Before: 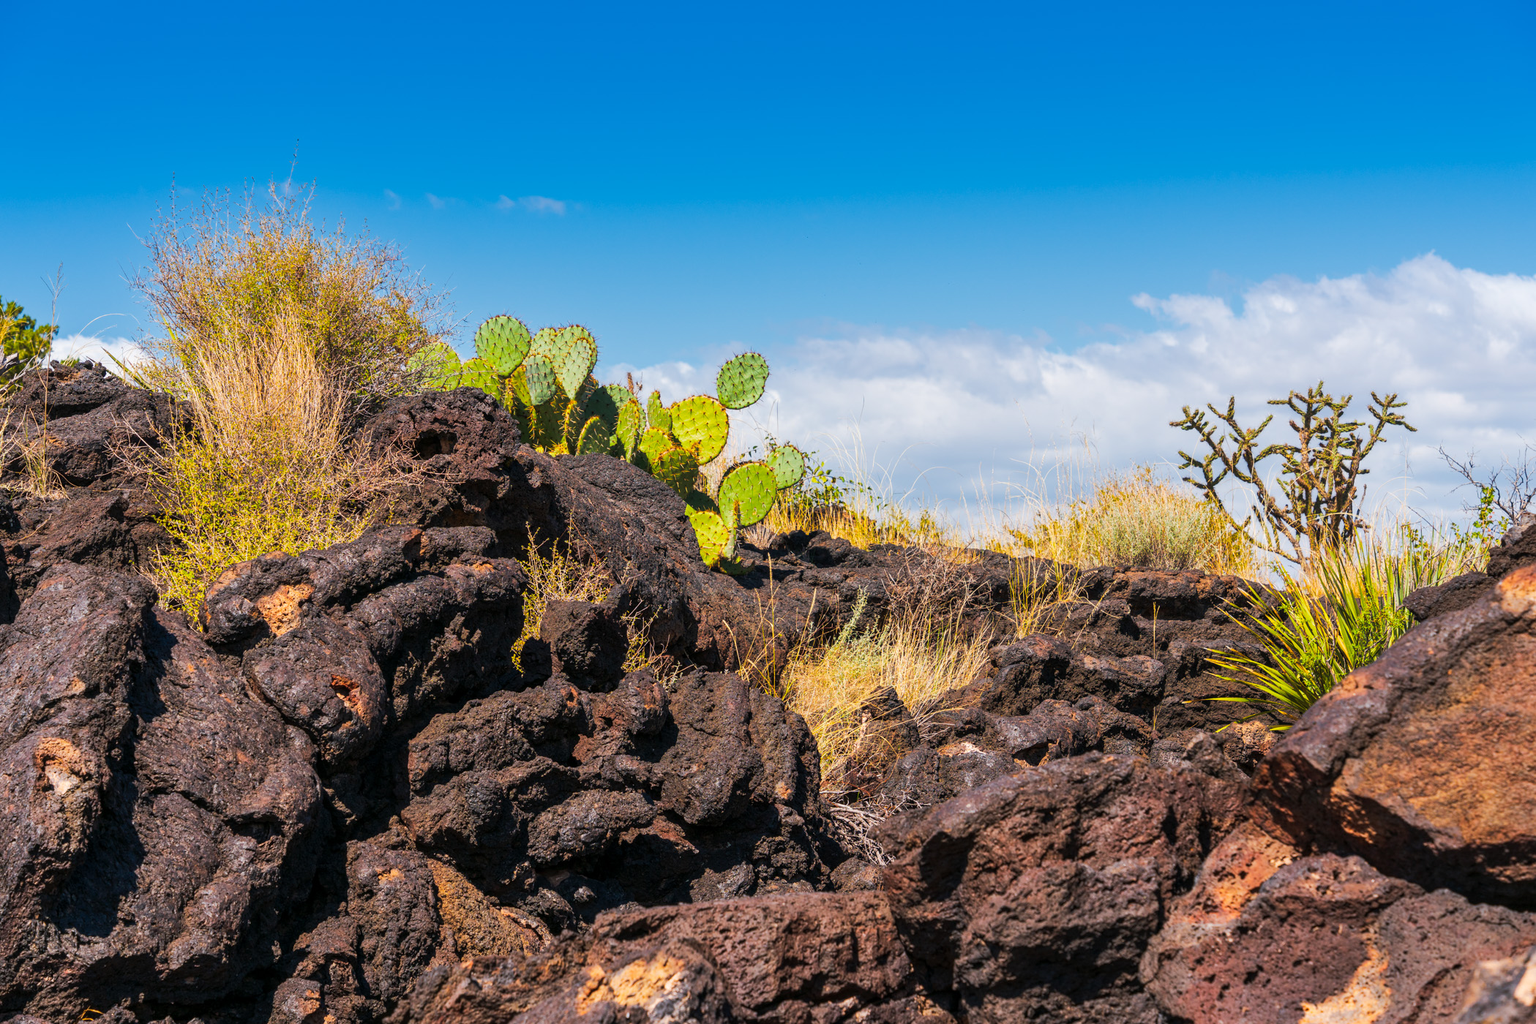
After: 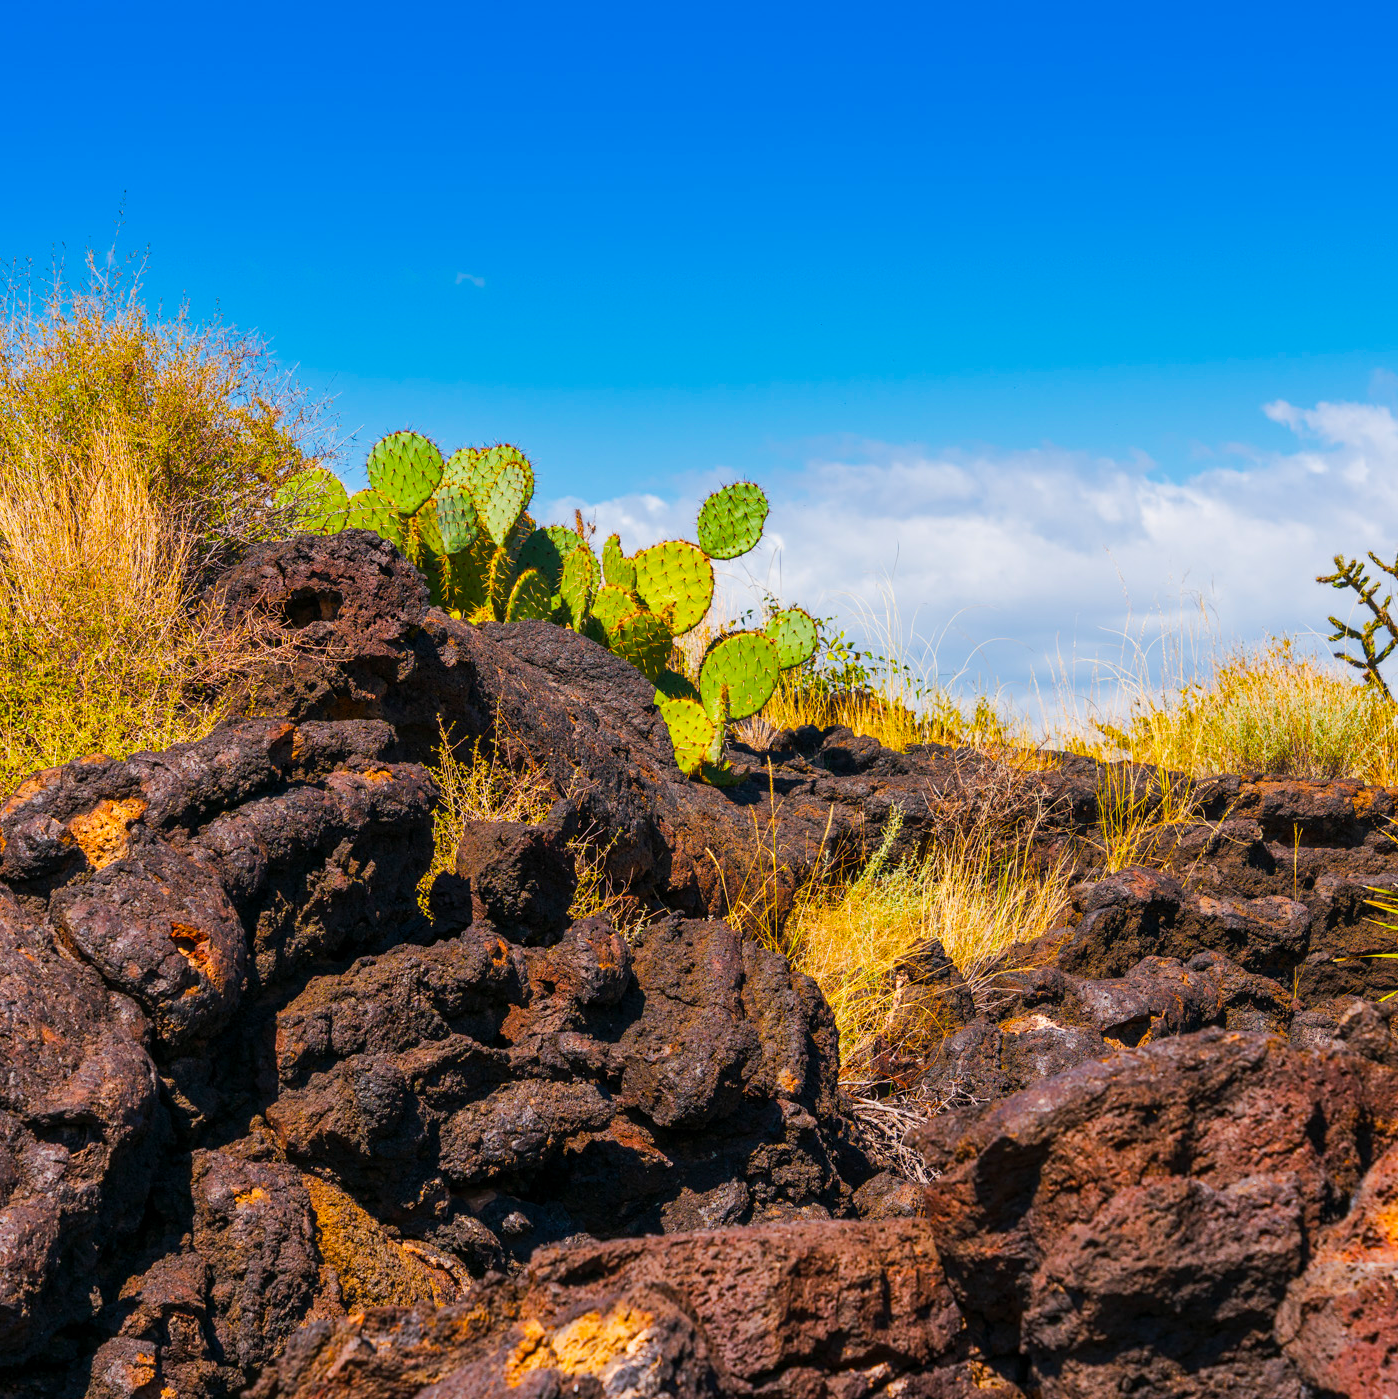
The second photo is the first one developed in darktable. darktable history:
crop and rotate: left 13.459%, right 19.924%
color balance rgb: perceptual saturation grading › global saturation 35.828%, perceptual saturation grading › shadows 34.95%
